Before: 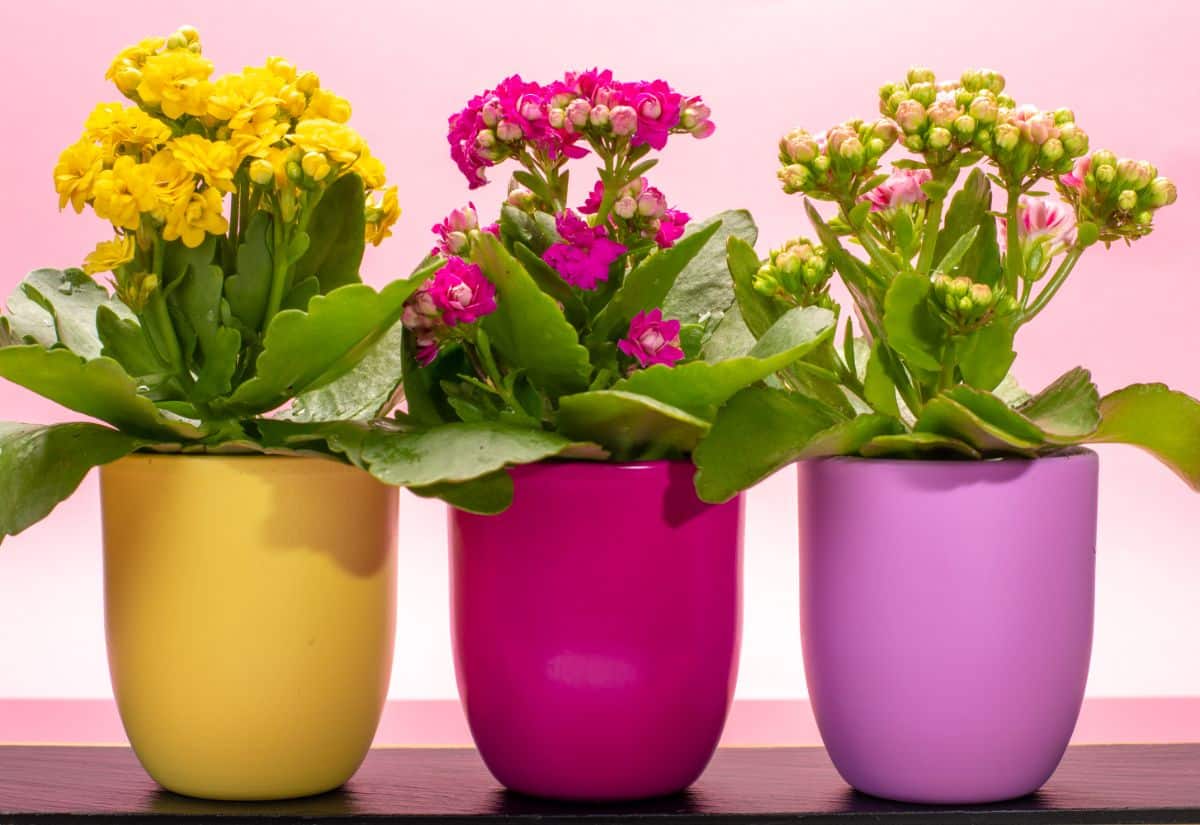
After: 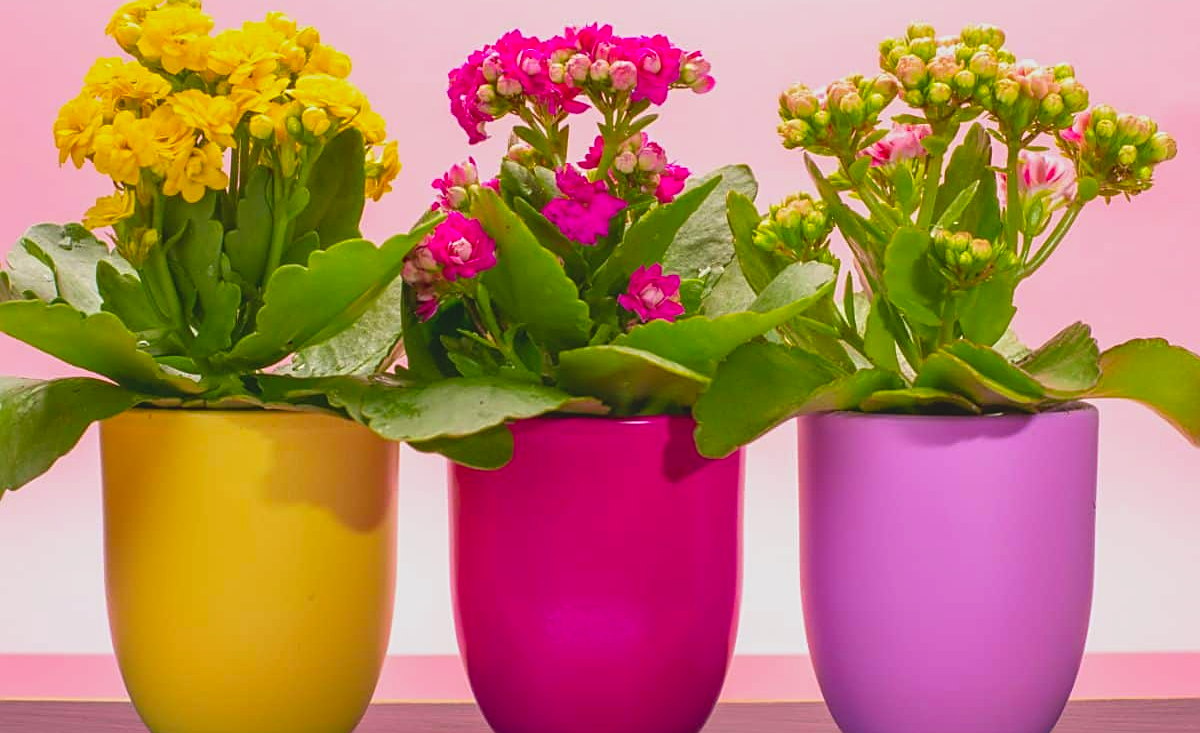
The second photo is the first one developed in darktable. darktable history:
crop and rotate: top 5.542%, bottom 5.56%
sharpen: on, module defaults
contrast brightness saturation: contrast -0.179, saturation 0.188
